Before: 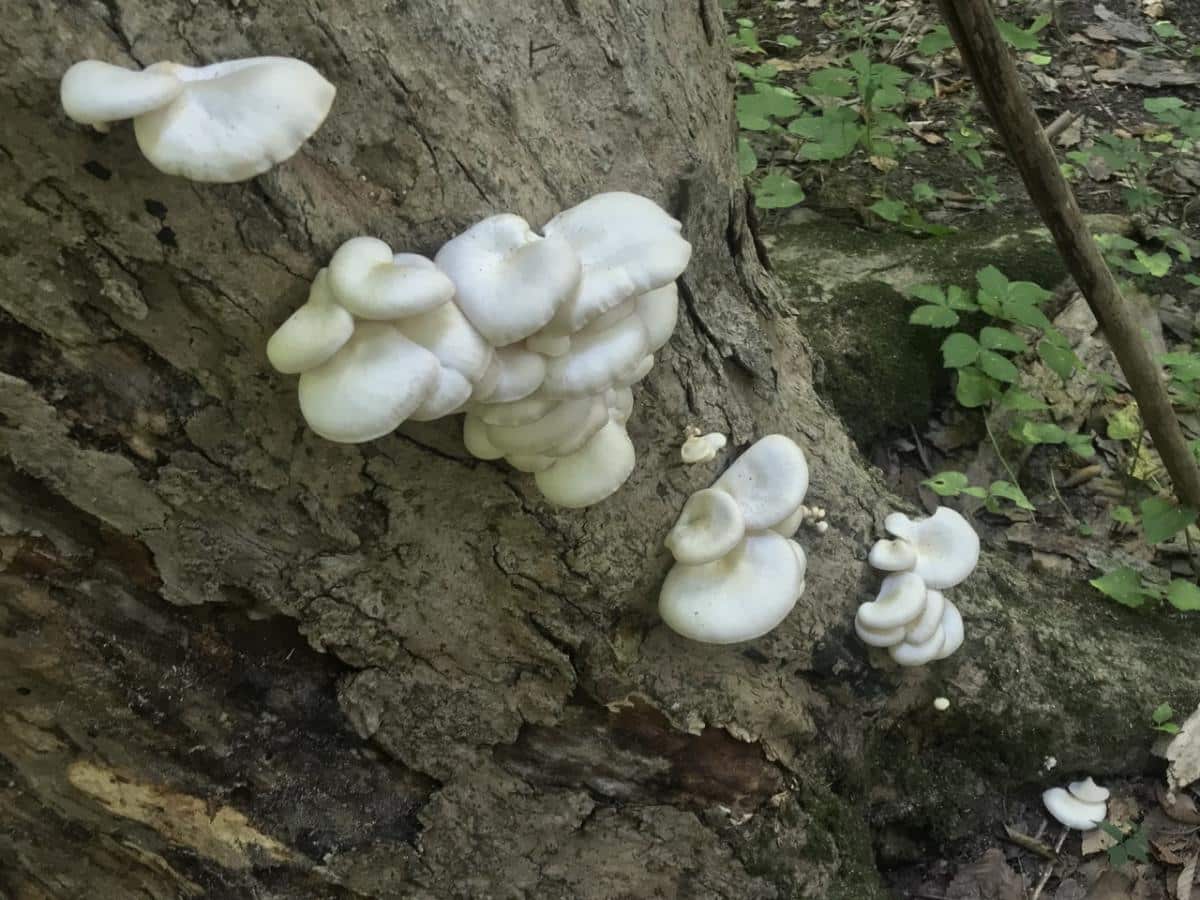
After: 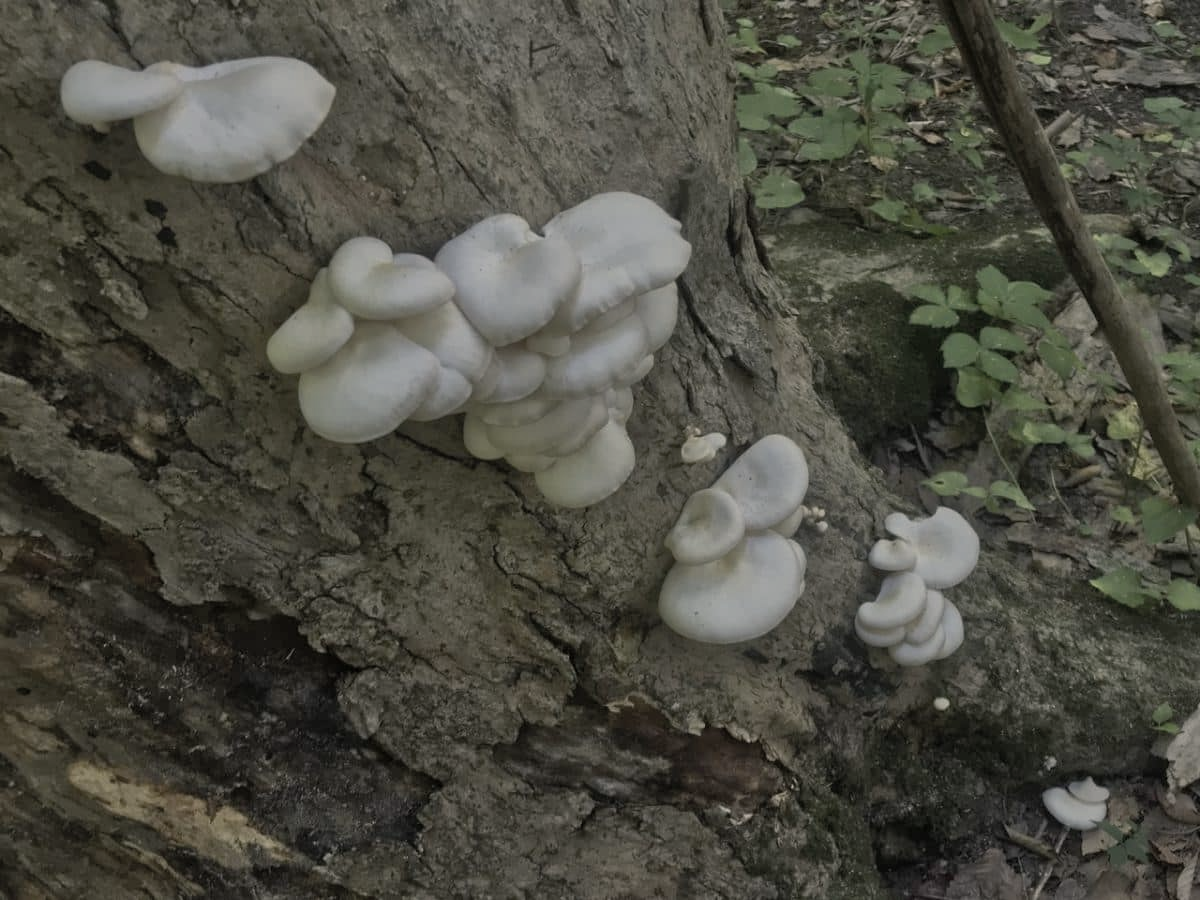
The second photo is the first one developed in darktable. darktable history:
tone equalizer: -8 EV -0.014 EV, -7 EV 0.027 EV, -6 EV -0.006 EV, -5 EV 0.007 EV, -4 EV -0.029 EV, -3 EV -0.238 EV, -2 EV -0.648 EV, -1 EV -1 EV, +0 EV -0.995 EV
color zones: curves: ch0 [(0, 0.6) (0.129, 0.585) (0.193, 0.596) (0.429, 0.5) (0.571, 0.5) (0.714, 0.5) (0.857, 0.5) (1, 0.6)]; ch1 [(0, 0.453) (0.112, 0.245) (0.213, 0.252) (0.429, 0.233) (0.571, 0.231) (0.683, 0.242) (0.857, 0.296) (1, 0.453)]
color balance rgb: highlights gain › chroma 1.381%, highlights gain › hue 51.32°, linear chroma grading › global chroma 14.589%, perceptual saturation grading › global saturation 10.435%, global vibrance 20%
